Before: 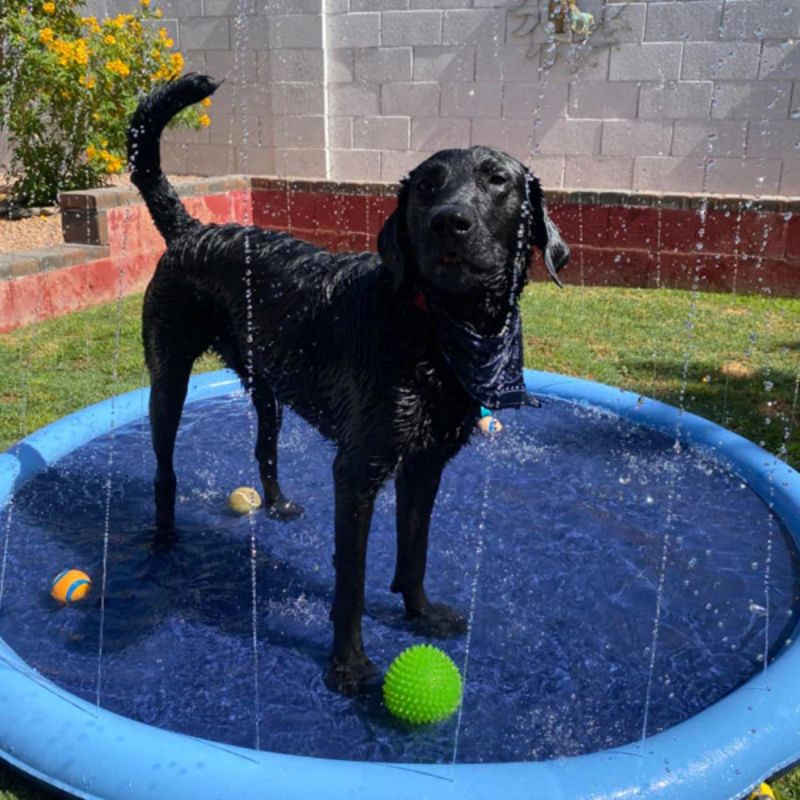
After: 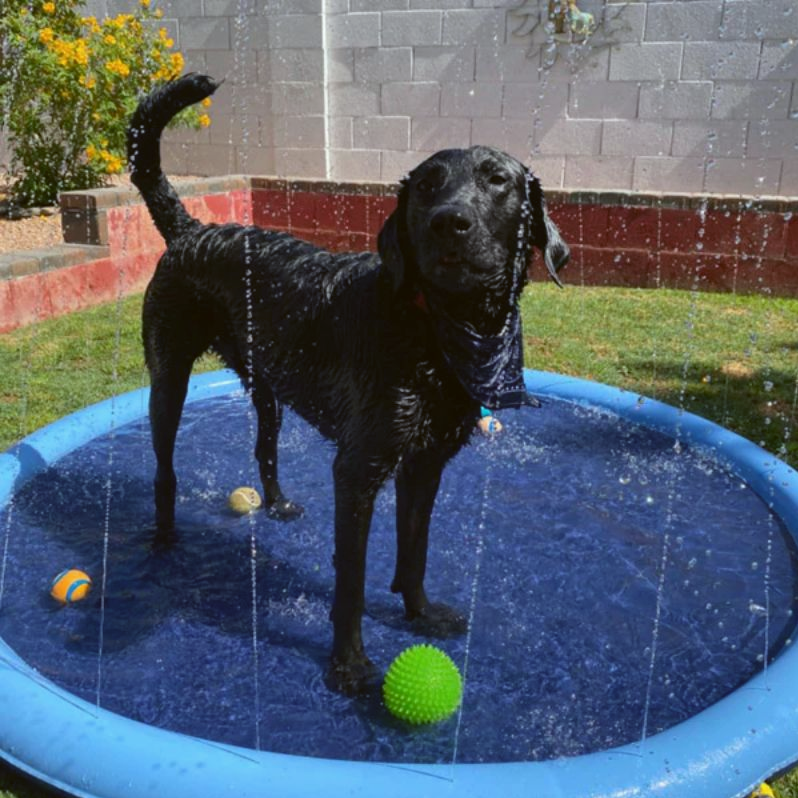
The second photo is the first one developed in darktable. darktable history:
crop: top 0.05%, bottom 0.098%
color balance: lift [1.004, 1.002, 1.002, 0.998], gamma [1, 1.007, 1.002, 0.993], gain [1, 0.977, 1.013, 1.023], contrast -3.64%
